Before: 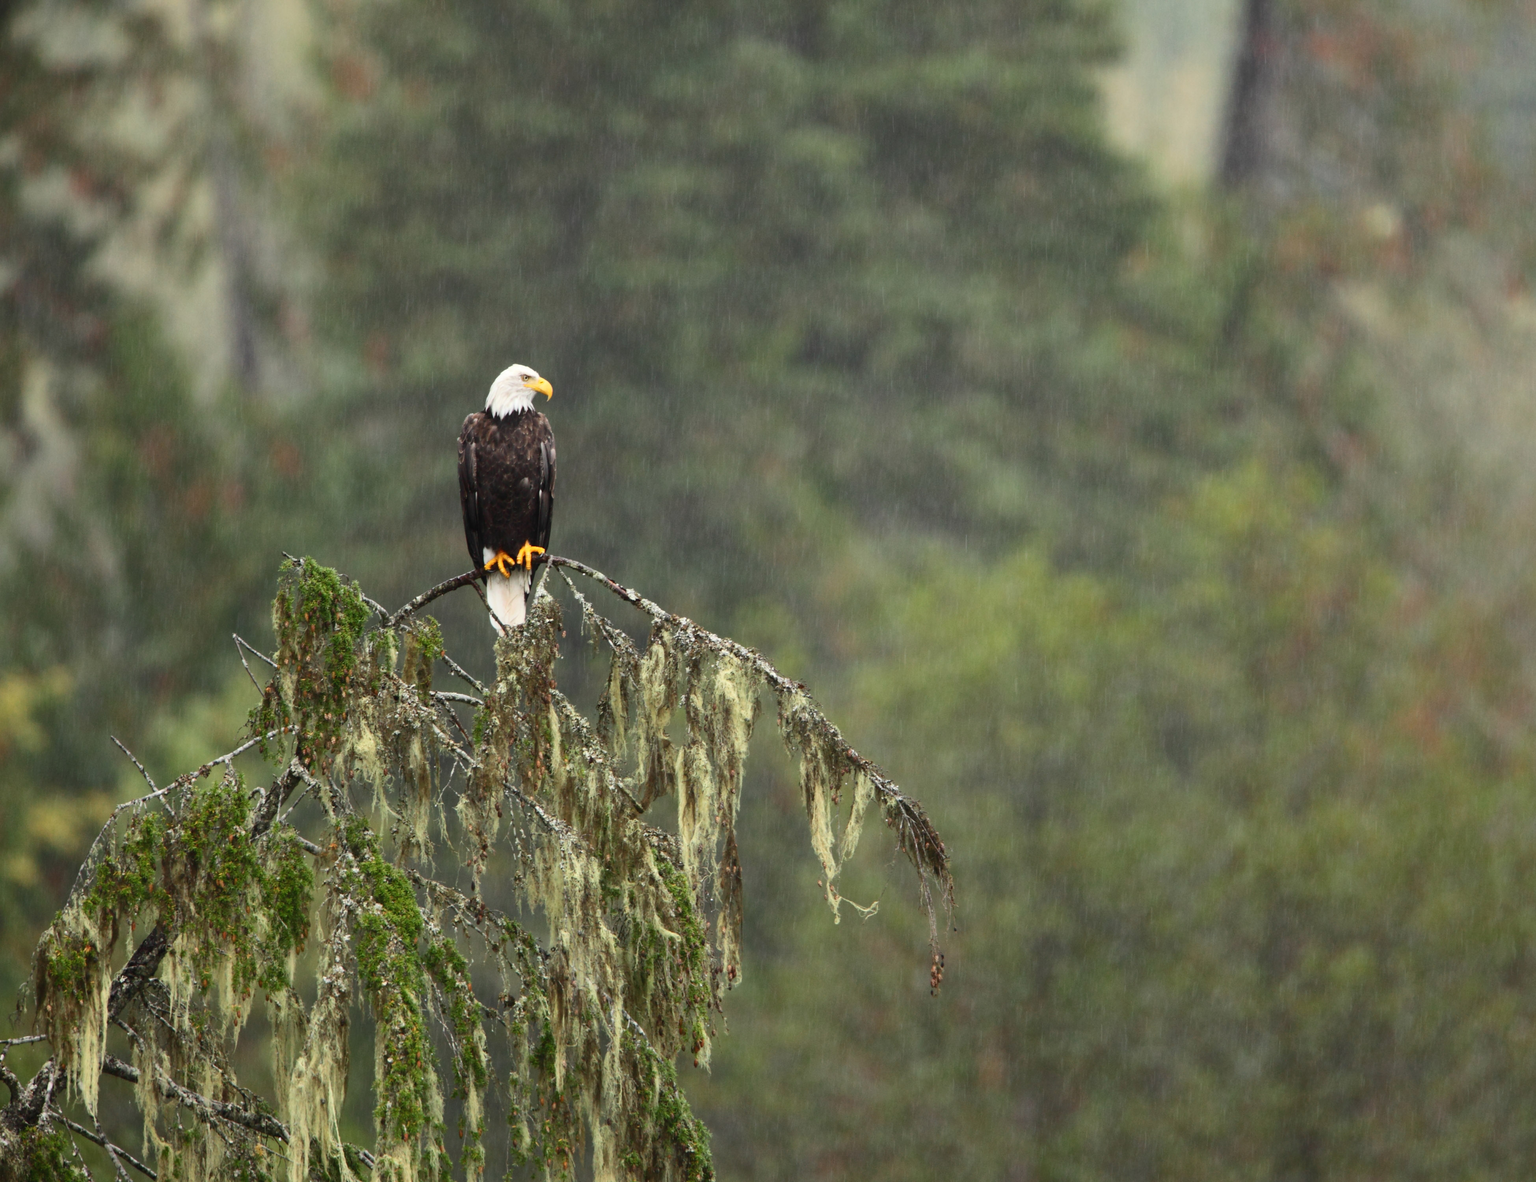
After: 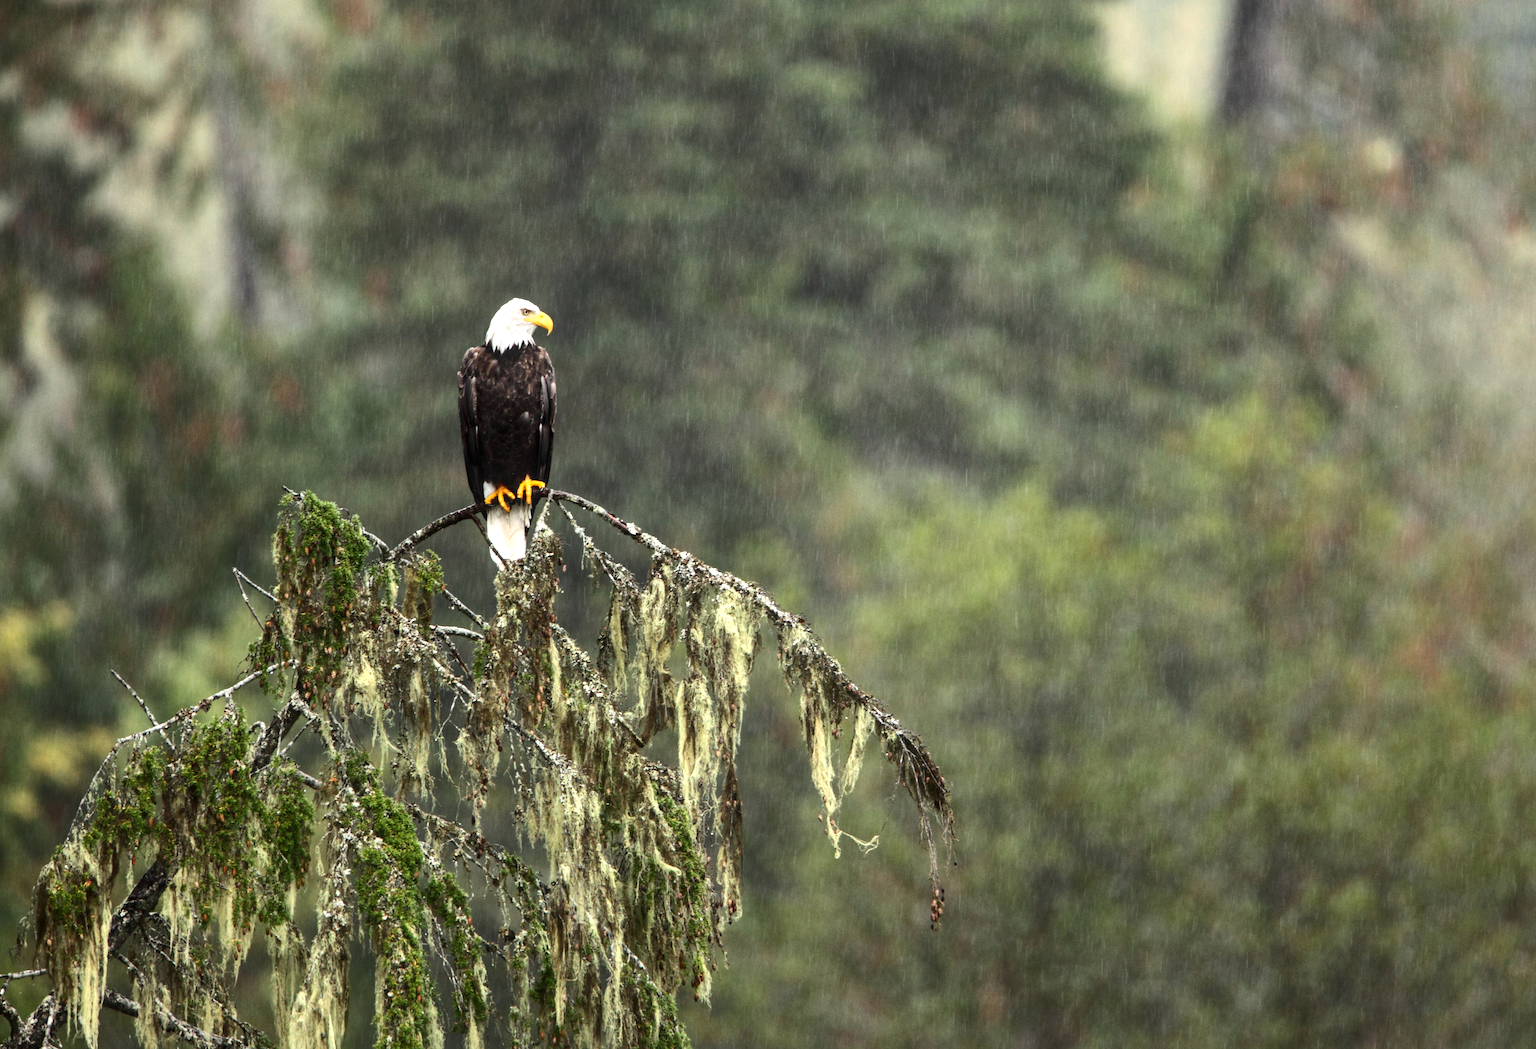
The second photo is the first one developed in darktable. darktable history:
local contrast: detail 117%
crop and rotate: top 5.609%, bottom 5.609%
tone equalizer: -8 EV -0.75 EV, -7 EV -0.7 EV, -6 EV -0.6 EV, -5 EV -0.4 EV, -3 EV 0.4 EV, -2 EV 0.6 EV, -1 EV 0.7 EV, +0 EV 0.75 EV, edges refinement/feathering 500, mask exposure compensation -1.57 EV, preserve details no
